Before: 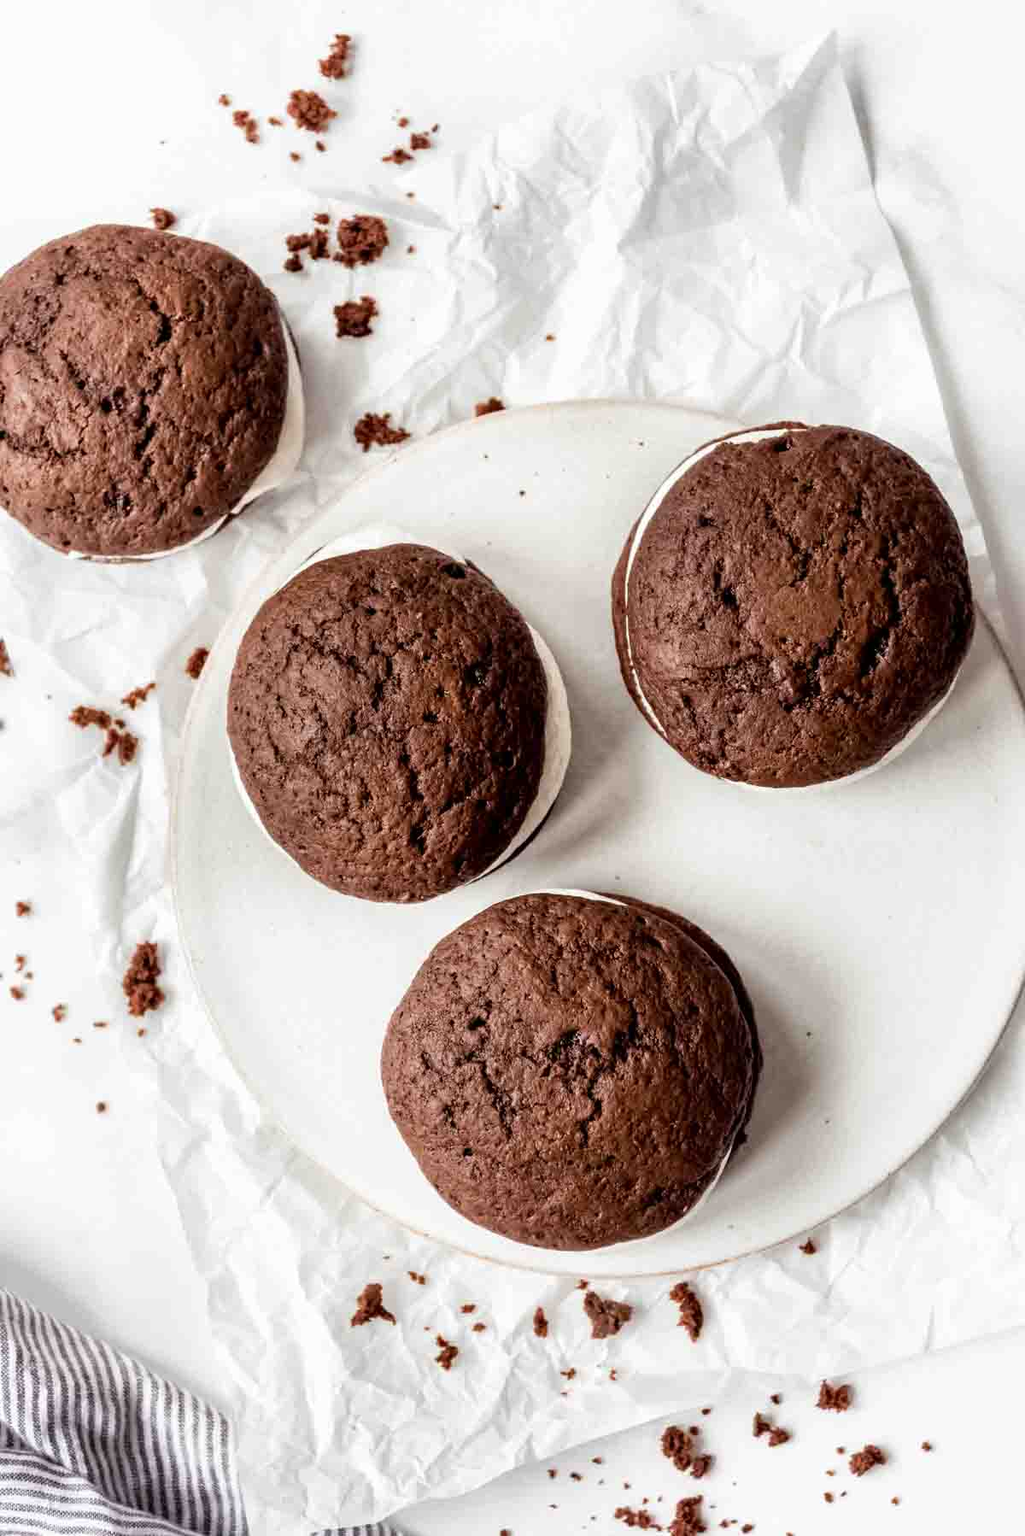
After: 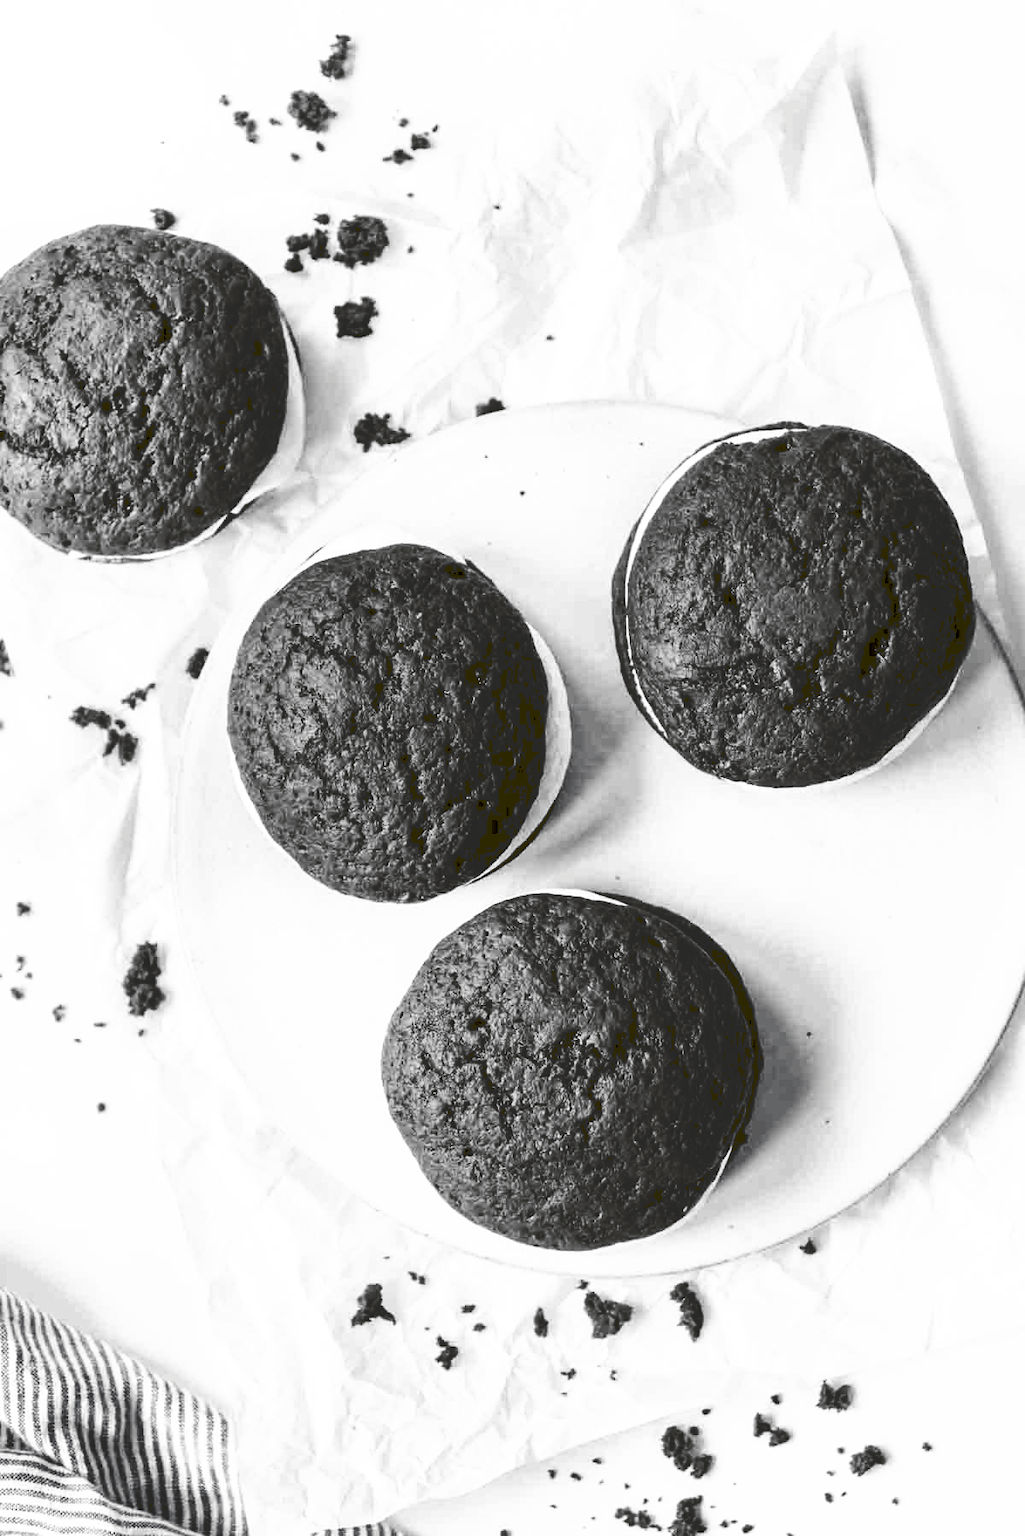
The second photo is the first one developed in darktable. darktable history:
tone curve: curves: ch0 [(0, 0) (0.003, 0.156) (0.011, 0.156) (0.025, 0.161) (0.044, 0.161) (0.069, 0.161) (0.1, 0.166) (0.136, 0.168) (0.177, 0.179) (0.224, 0.202) (0.277, 0.241) (0.335, 0.296) (0.399, 0.378) (0.468, 0.484) (0.543, 0.604) (0.623, 0.728) (0.709, 0.822) (0.801, 0.918) (0.898, 0.98) (1, 1)], preserve colors none
color look up table: target L [86.7, 88.82, 85.27, 87.05, 78.43, 71.47, 67.37, 48.04, 55.93, 50.43, 33.18, 28.41, 1.645, 200.28, 101.02, 87.41, 77.34, 75.52, 64.74, 62.08, 54.37, 55.93, 54.17, 49.83, 34.45, 33.18, 22.62, 13.23, 85.27, 87.41, 70.35, 77.83, 80.97, 60.56, 67.37, 56.83, 76.61, 41.28, 34.03, 36.57, 15.16, 19.87, 7.247, 83.84, 82.41, 55.02, 53.98, 28.85, 30.16], target a [-0.002, -0.003, -0.003, 0 ×4, 0.001, 0.001, 0.001, 0, 0, -0.154, 0, 0, -0.001, 0 ×4, 0.001 ×4, 0, 0, -0.001, -0.587, -0.003, -0.001, 0, 0.001, 0, 0, 0, 0.001, 0, 0.001, 0, 0, -0.131, -0.001, -0.707, -0.002, -0.003, 0.001, 0.001, 0, 0], target b [0.026, 0.026, 0.026, 0.002, 0.003, 0.003, 0.003, 0, -0.007, -0.007, -0.001, -0.001, 1.891, 0, -0.001, 0.003 ×4, 0.002, -0.007 ×4, -0.001, -0.001, 0.007, 8.594, 0.026, 0.003, 0.003, -0.005, 0.003, 0.002, 0.003, -0.004, 0.003, -0.004, -0.001, -0.001, 1.667, 0.007, 8.72, 0.026, 0.026, -0.004, -0.005, -0.001, -0.001], num patches 49
